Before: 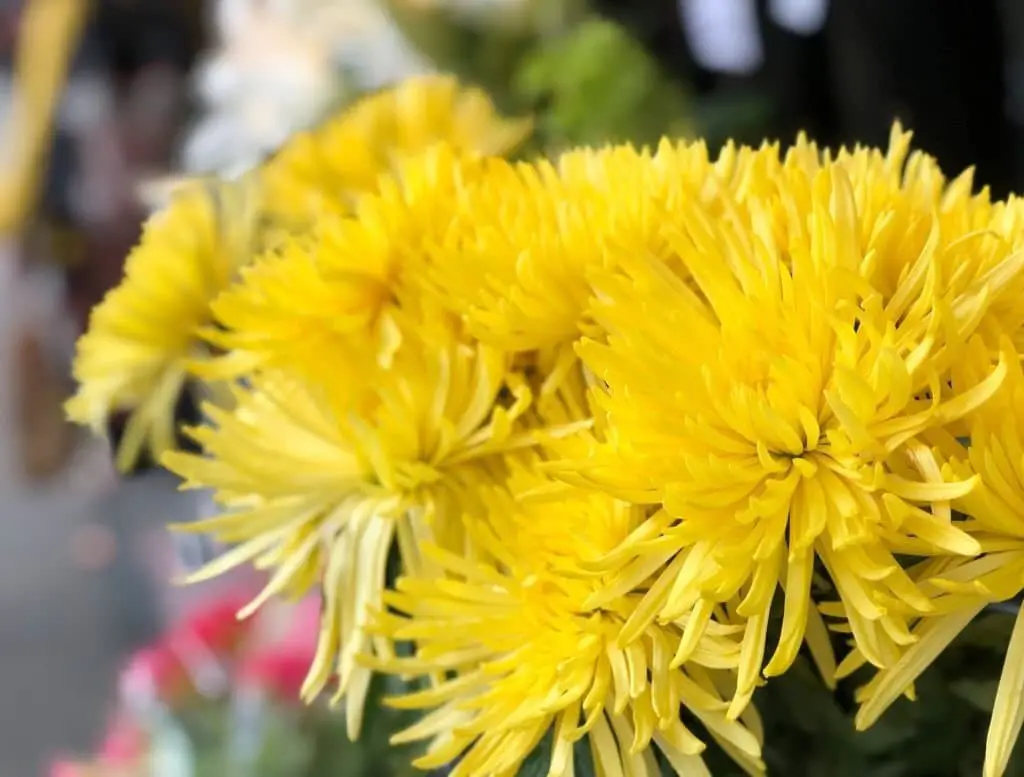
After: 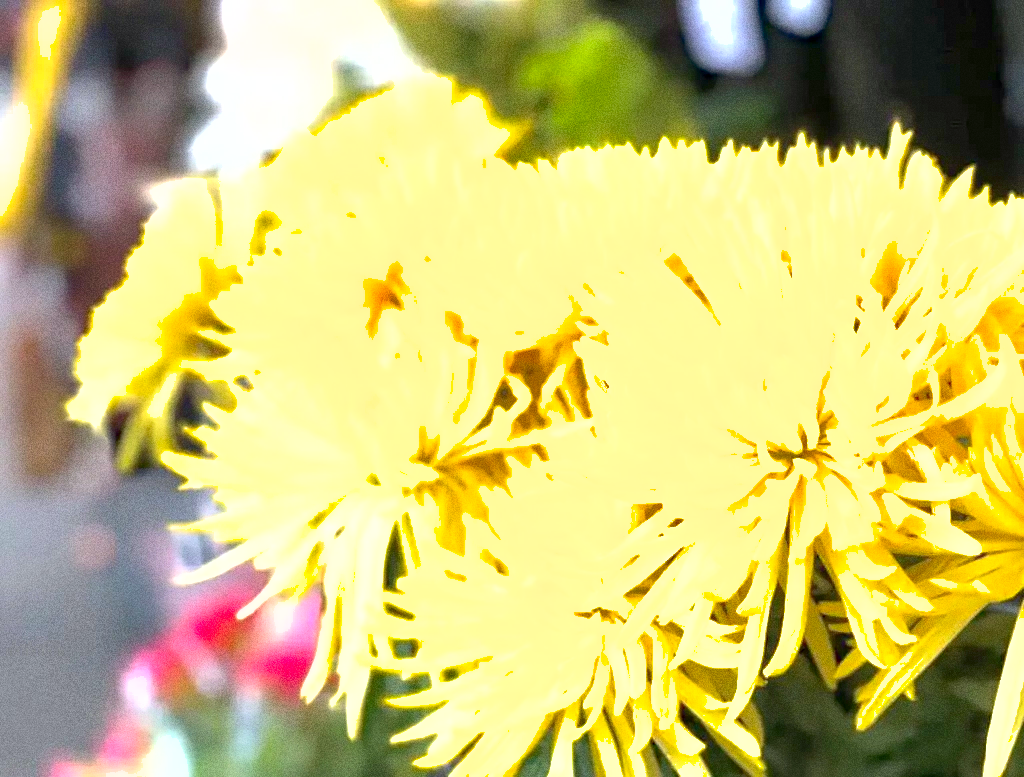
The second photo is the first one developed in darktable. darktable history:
exposure: black level correction 0, exposure 1.2 EV, compensate highlight preservation false
haze removal: compatibility mode true, adaptive false
shadows and highlights: on, module defaults
grain: coarseness 9.61 ISO, strength 35.62%
